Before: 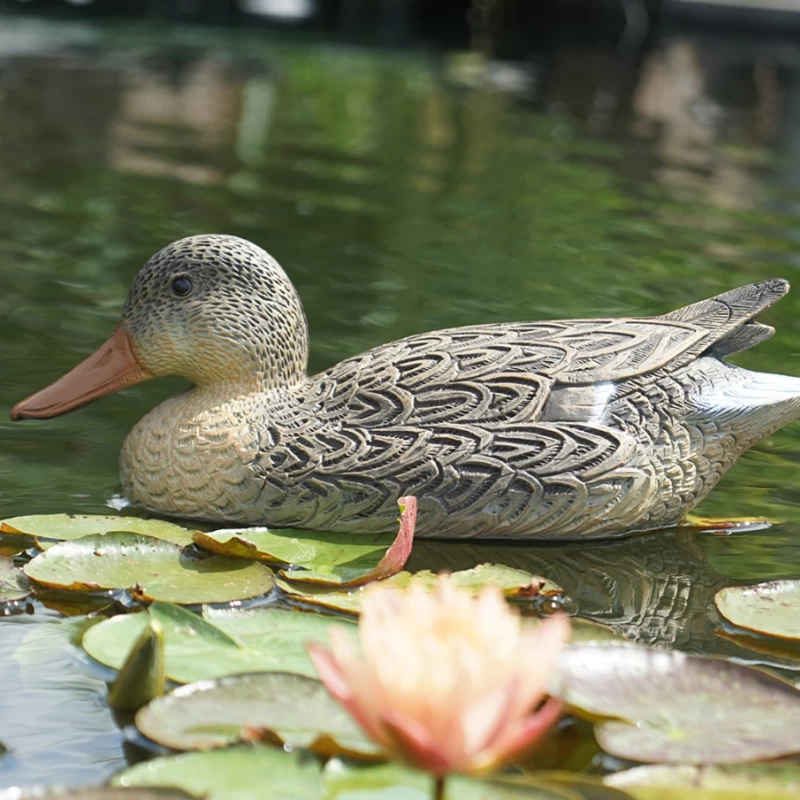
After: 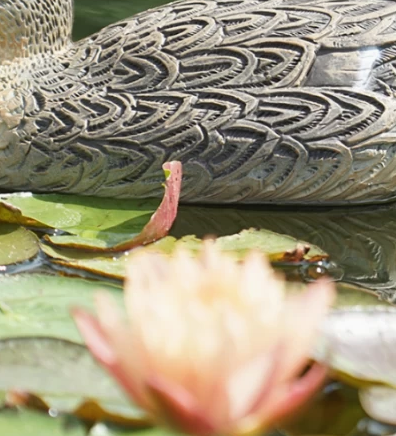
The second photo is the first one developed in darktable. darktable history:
exposure: exposure -0.071 EV, compensate highlight preservation false
crop: left 29.438%, top 41.947%, right 20.944%, bottom 3.466%
